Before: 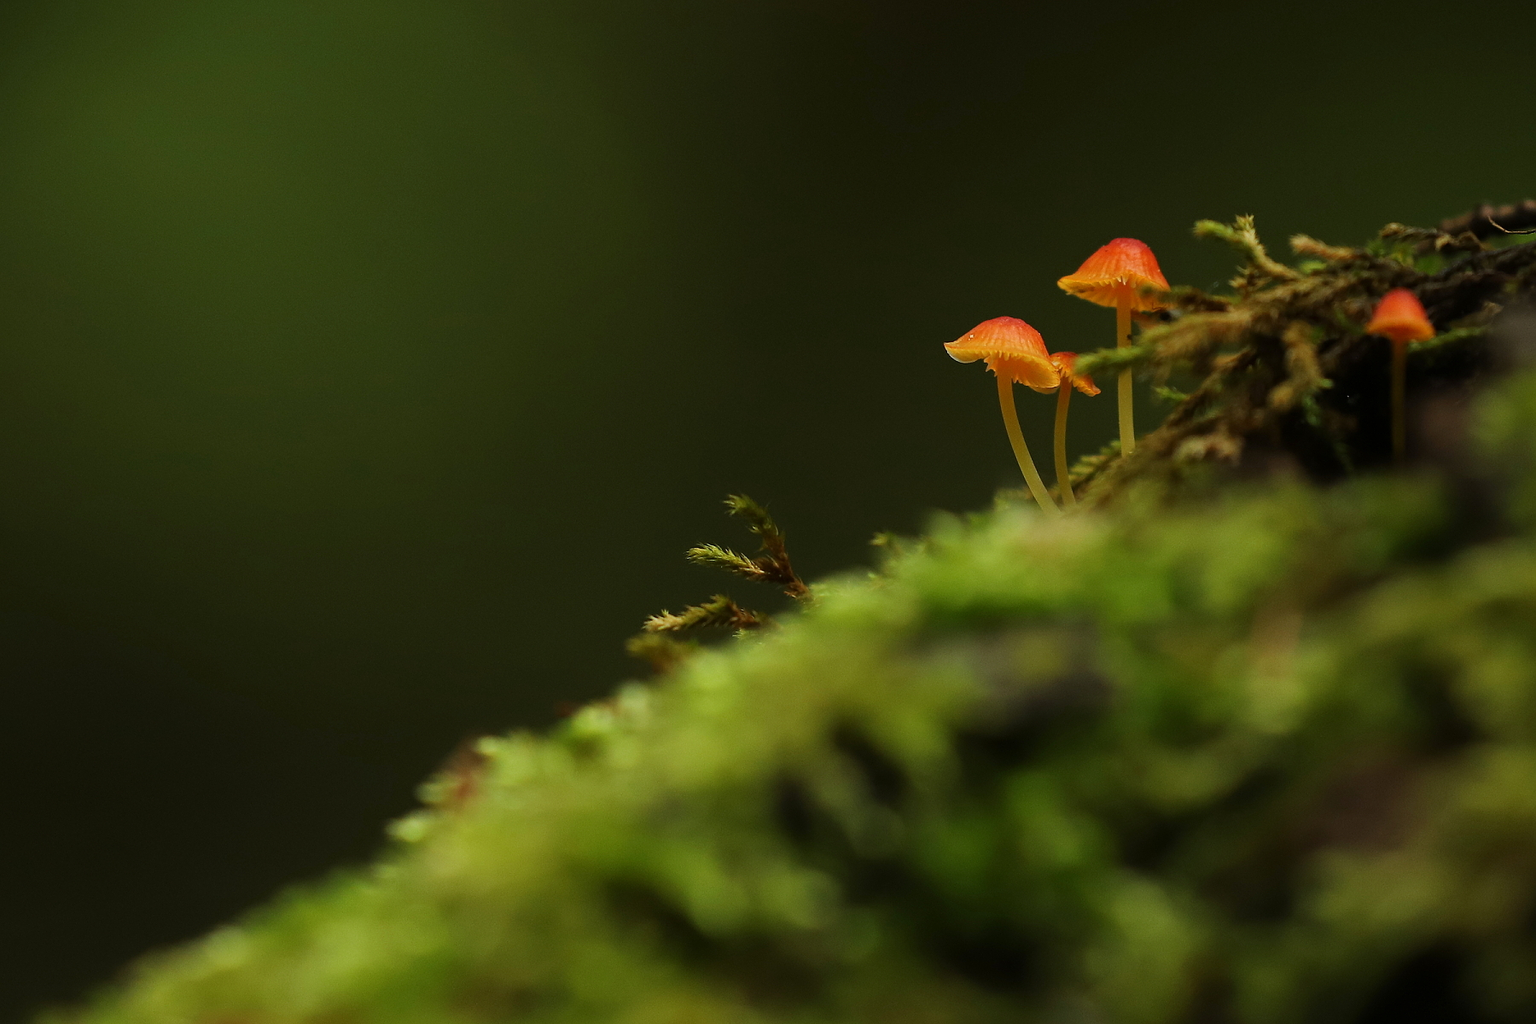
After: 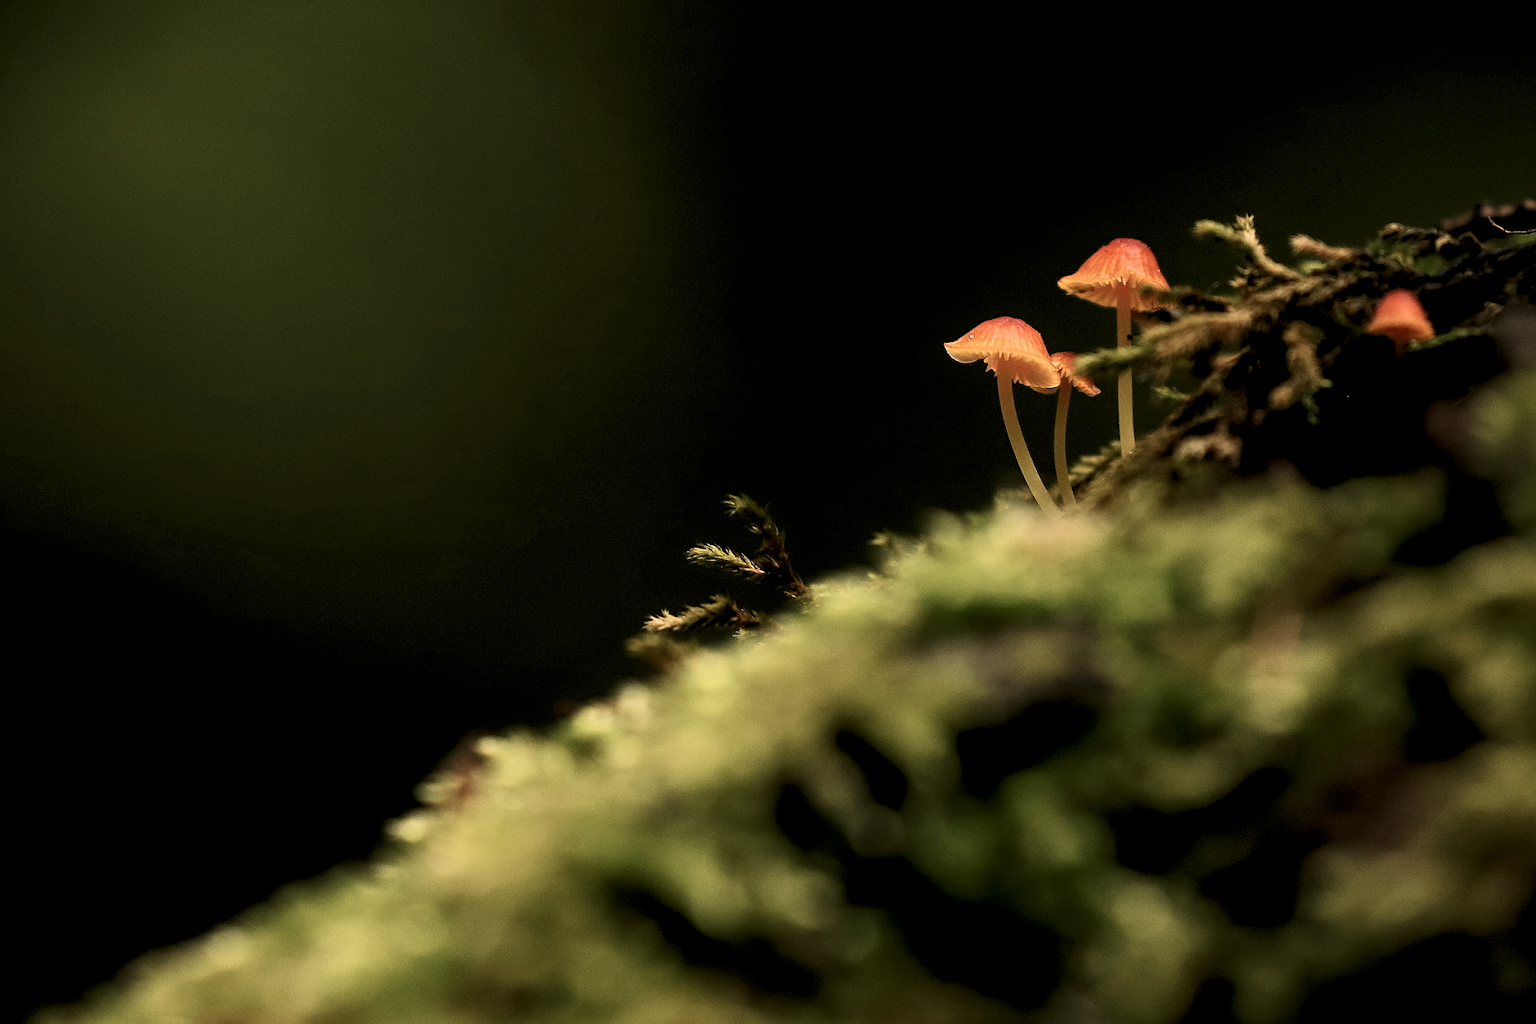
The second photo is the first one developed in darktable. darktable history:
rgb levels: levels [[0.013, 0.434, 0.89], [0, 0.5, 1], [0, 0.5, 1]]
color correction: highlights a* 12.23, highlights b* 5.41
local contrast: highlights 100%, shadows 100%, detail 120%, midtone range 0.2
bloom: size 5%, threshold 95%, strength 15%
contrast brightness saturation: contrast 0.25, saturation -0.31
